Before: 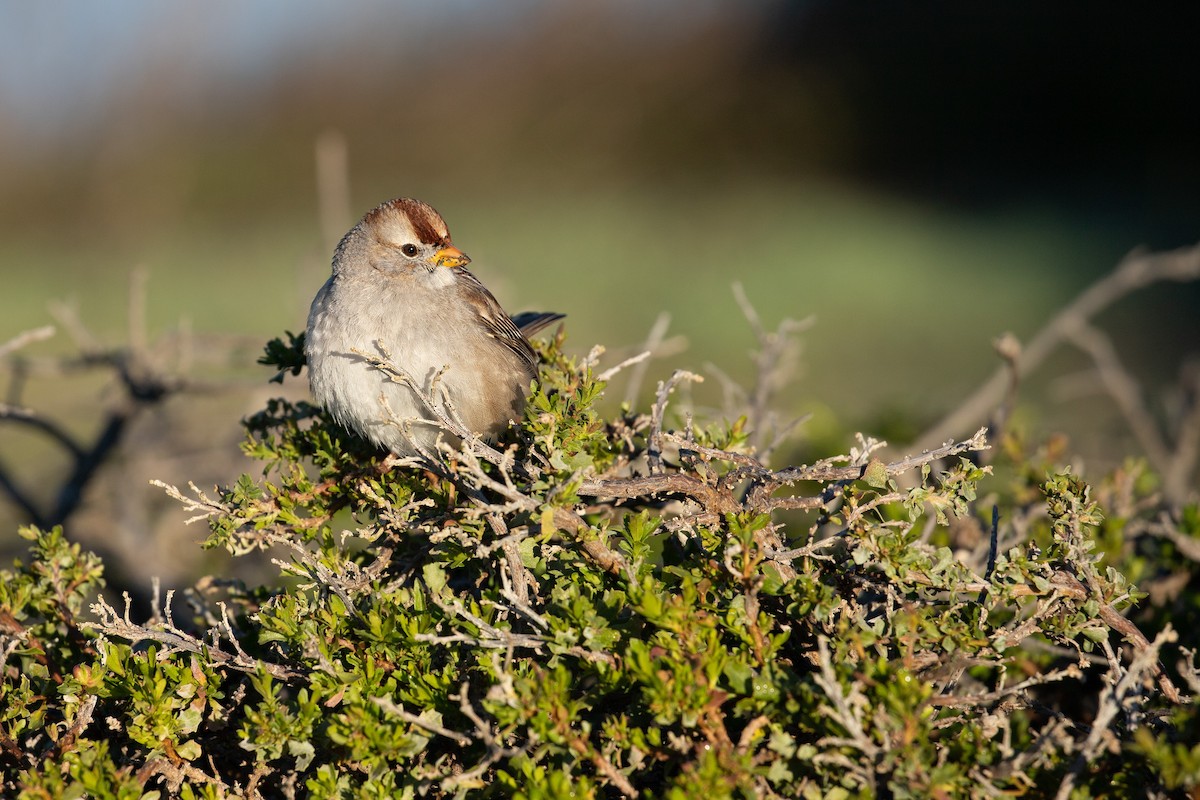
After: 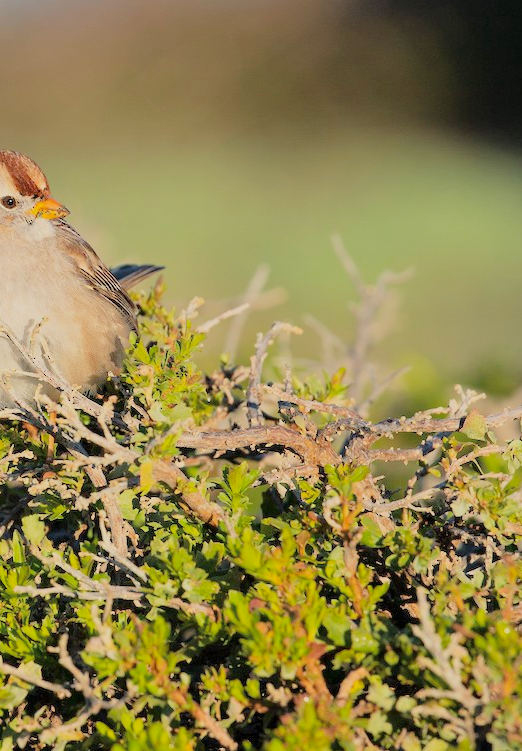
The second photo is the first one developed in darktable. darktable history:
crop: left 33.433%, top 6.043%, right 23.001%
exposure: black level correction 0, exposure 1.403 EV, compensate highlight preservation false
filmic rgb: black relative exposure -7.98 EV, white relative exposure 8.06 EV, hardness 2.45, latitude 10.37%, contrast 0.719, highlights saturation mix 9.06%, shadows ↔ highlights balance 1.36%, color science v6 (2022)
